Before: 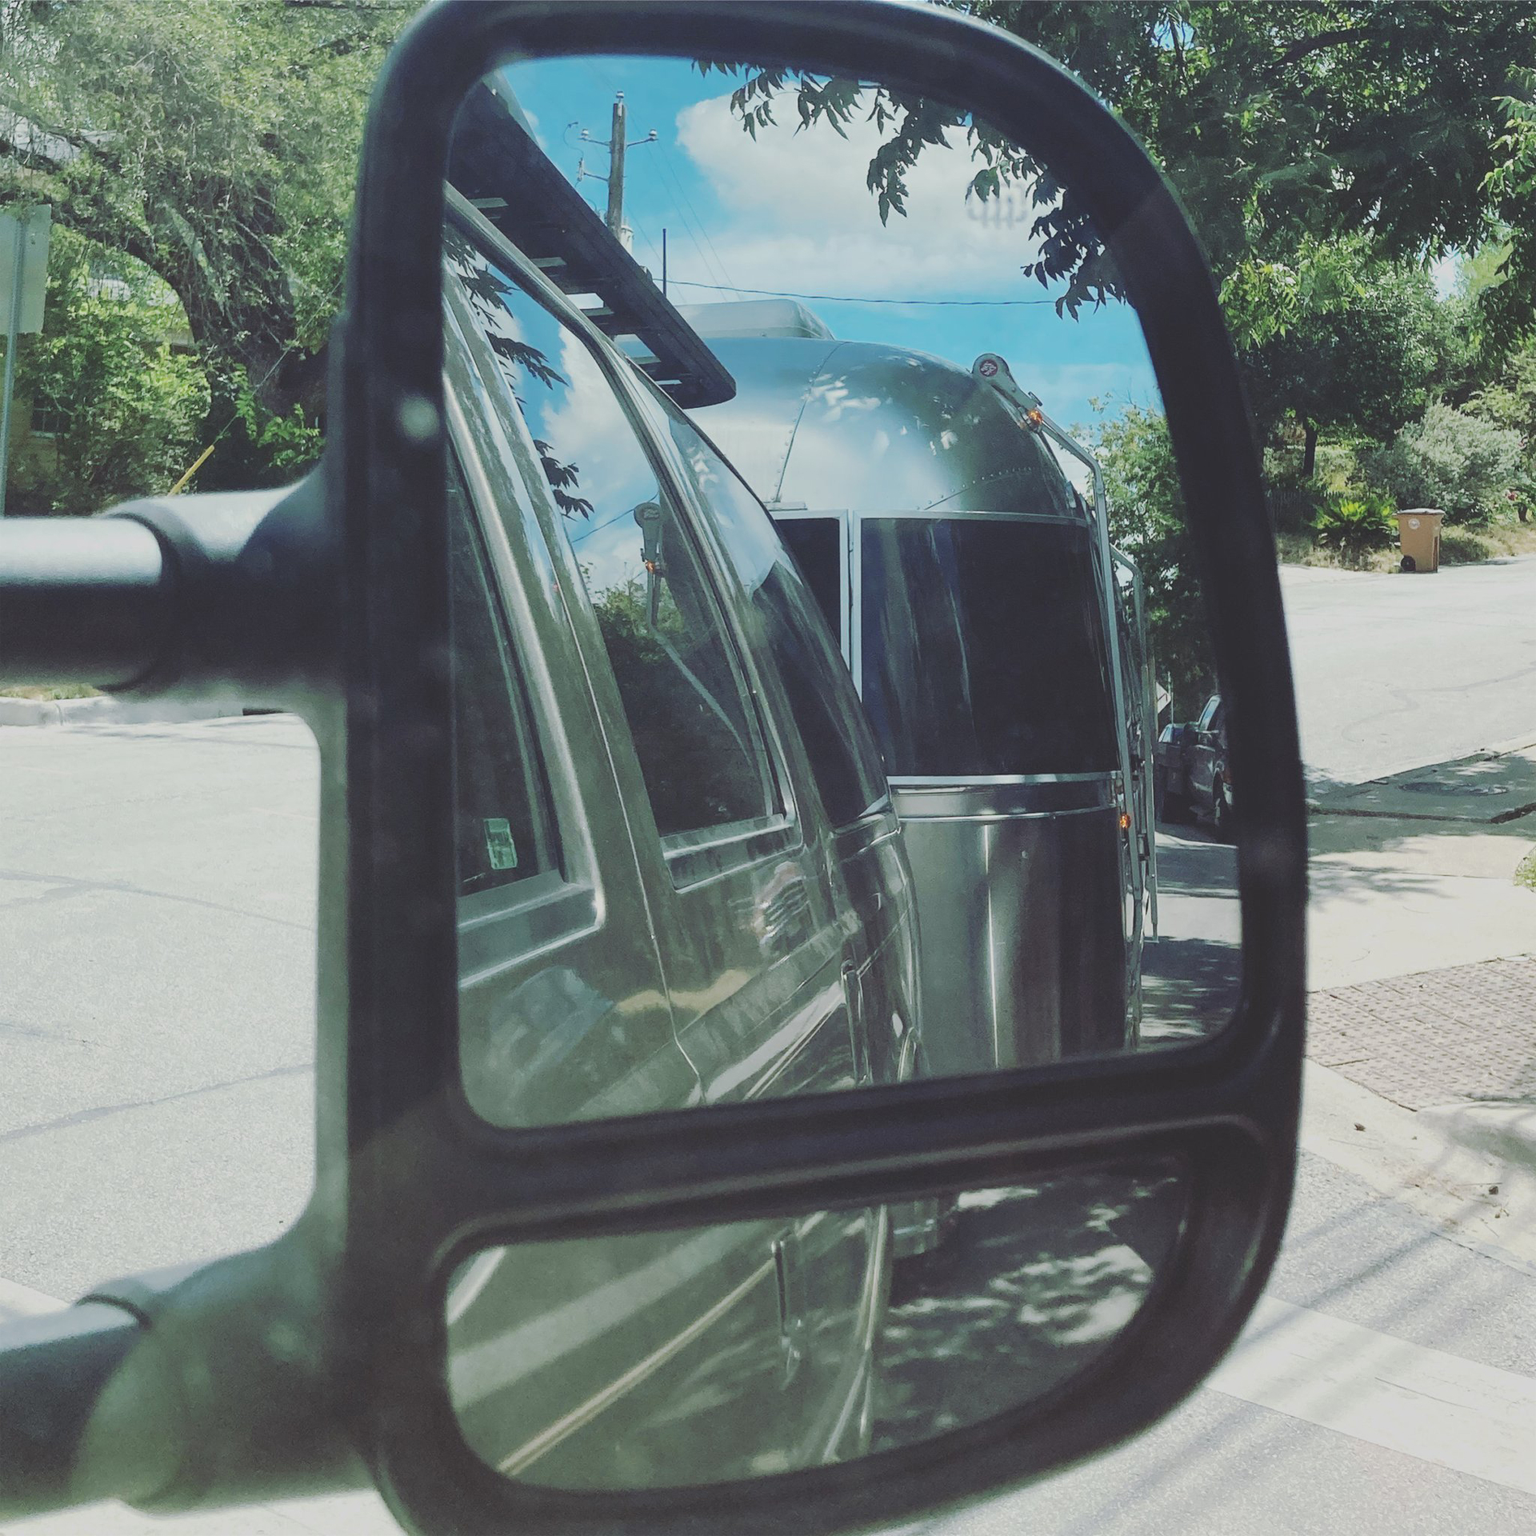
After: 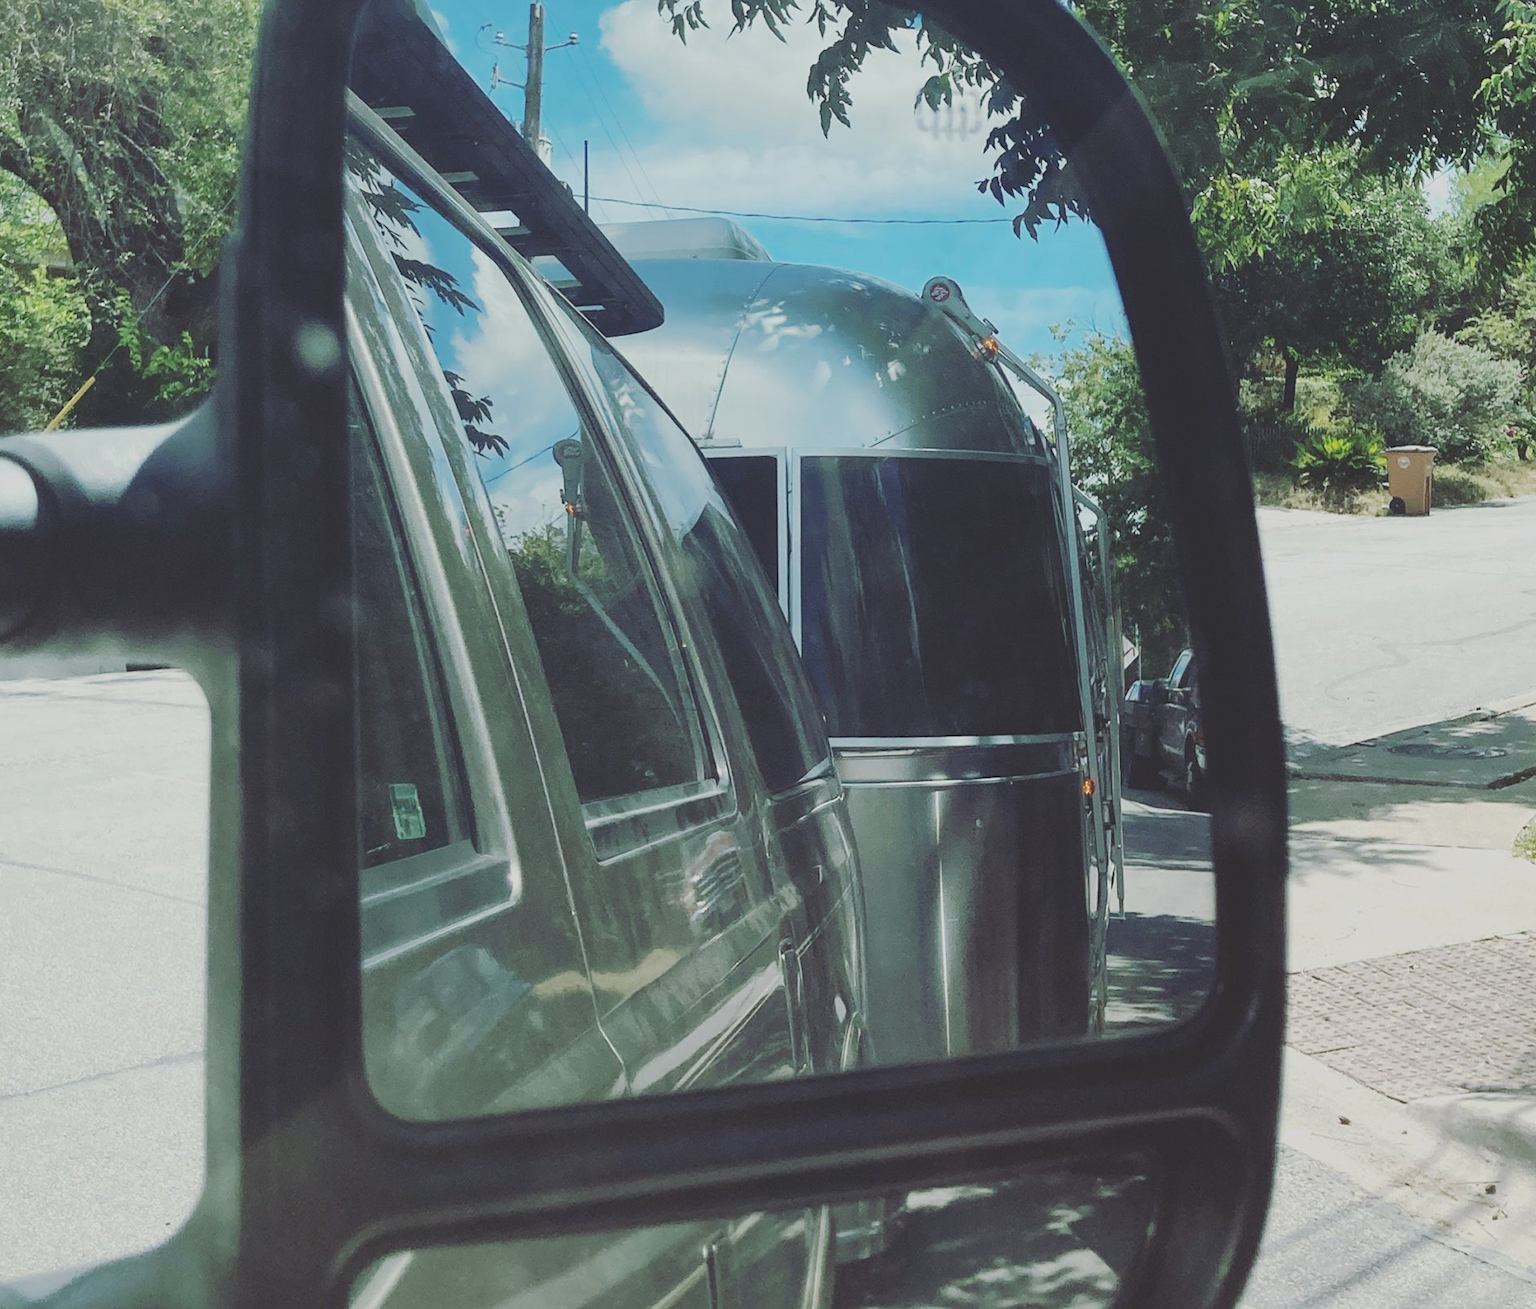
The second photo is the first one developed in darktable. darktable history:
crop: left 8.298%, top 6.53%, bottom 15.265%
